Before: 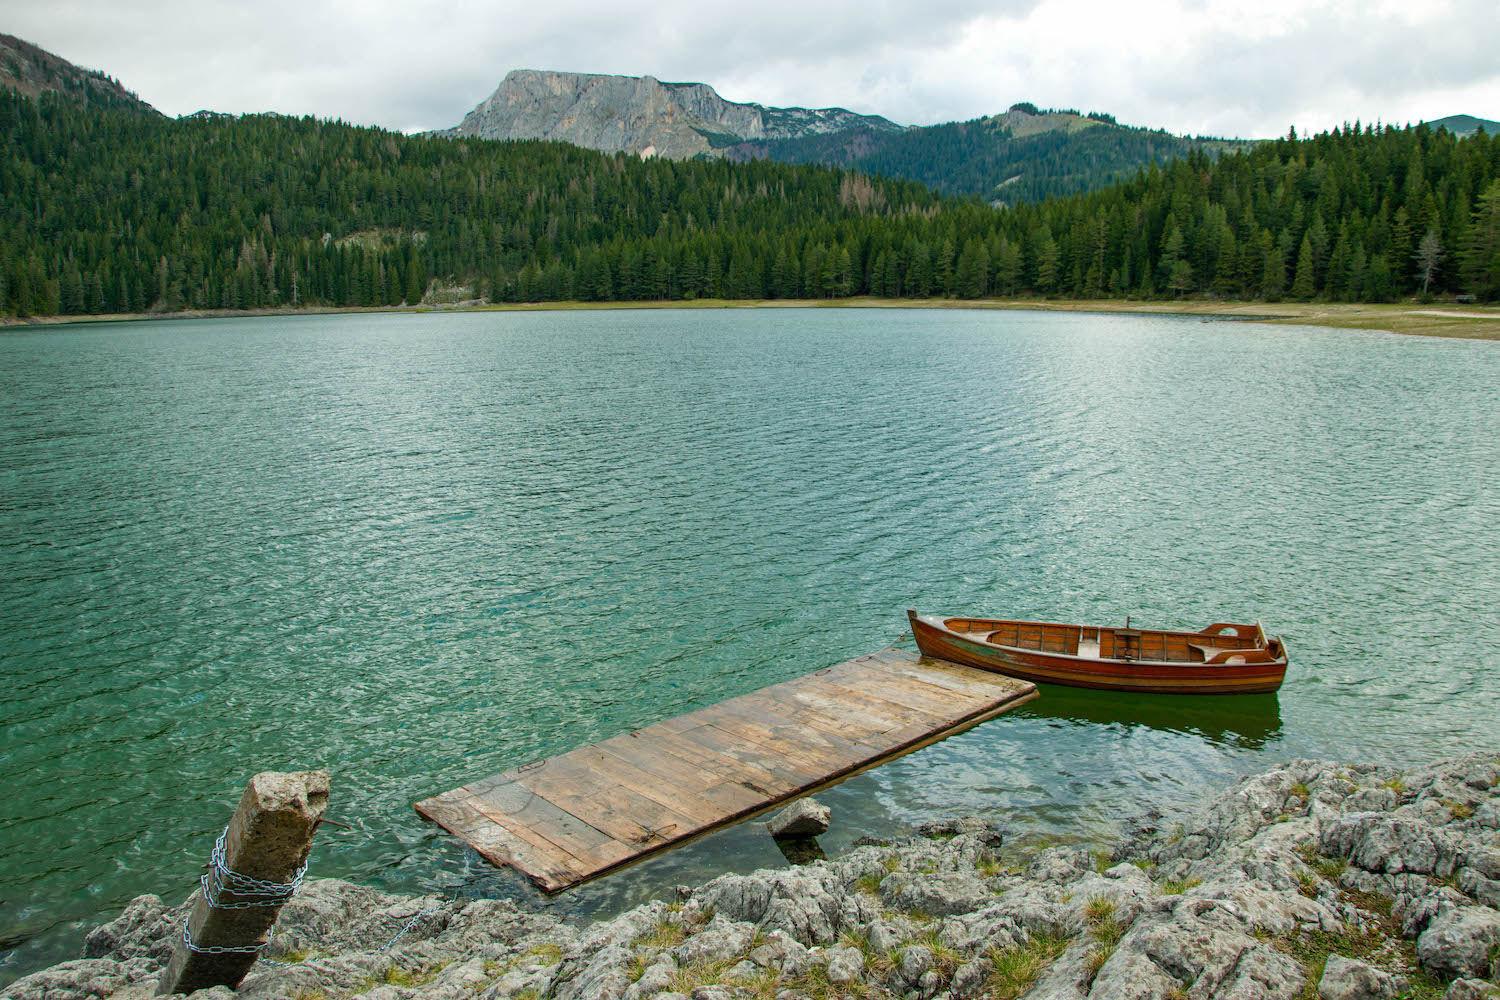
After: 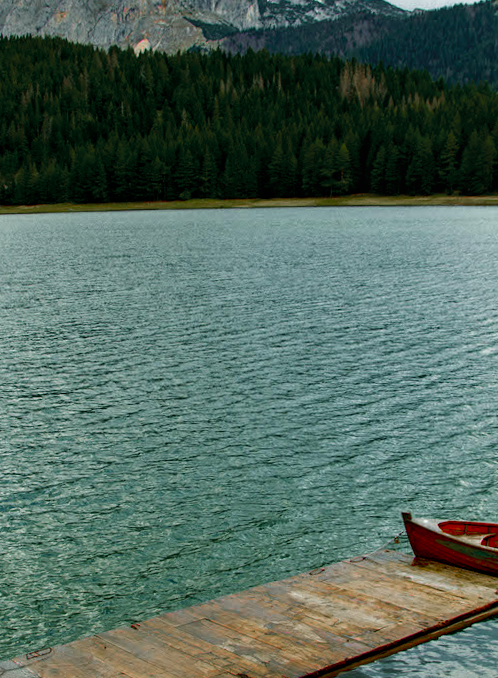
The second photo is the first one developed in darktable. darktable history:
bloom: size 38%, threshold 95%, strength 30%
rotate and perspective: rotation 0.062°, lens shift (vertical) 0.115, lens shift (horizontal) -0.133, crop left 0.047, crop right 0.94, crop top 0.061, crop bottom 0.94
color zones: curves: ch0 [(0, 0.48) (0.209, 0.398) (0.305, 0.332) (0.429, 0.493) (0.571, 0.5) (0.714, 0.5) (0.857, 0.5) (1, 0.48)]; ch1 [(0, 0.736) (0.143, 0.625) (0.225, 0.371) (0.429, 0.256) (0.571, 0.241) (0.714, 0.213) (0.857, 0.48) (1, 0.736)]; ch2 [(0, 0.448) (0.143, 0.498) (0.286, 0.5) (0.429, 0.5) (0.571, 0.5) (0.714, 0.5) (0.857, 0.5) (1, 0.448)]
filmic rgb: black relative exposure -6.3 EV, white relative exposure 2.8 EV, threshold 3 EV, target black luminance 0%, hardness 4.6, latitude 67.35%, contrast 1.292, shadows ↔ highlights balance -3.5%, preserve chrominance no, color science v4 (2020), contrast in shadows soft, enable highlight reconstruction true
contrast brightness saturation: brightness -0.2, saturation 0.08
velvia: strength 45%
crop and rotate: left 29.476%, top 10.214%, right 35.32%, bottom 17.333%
